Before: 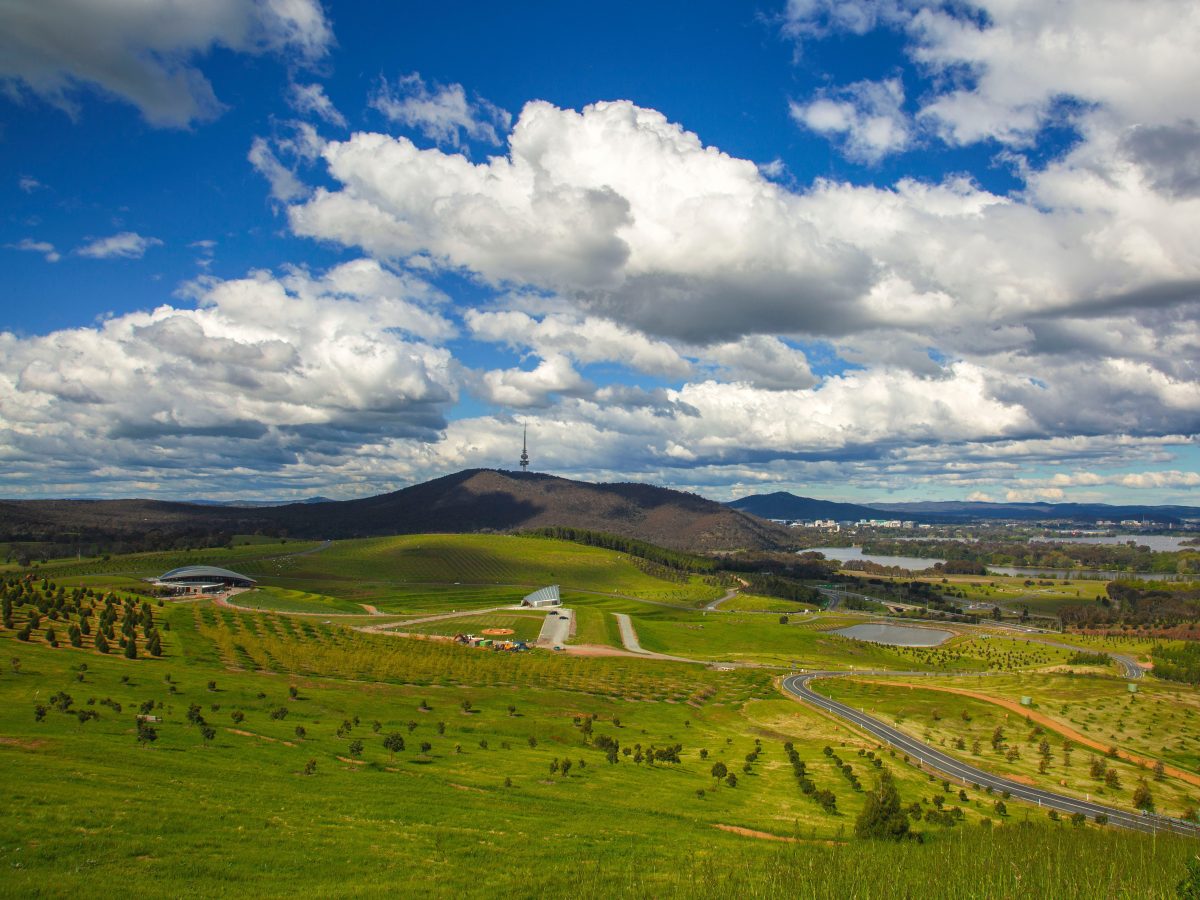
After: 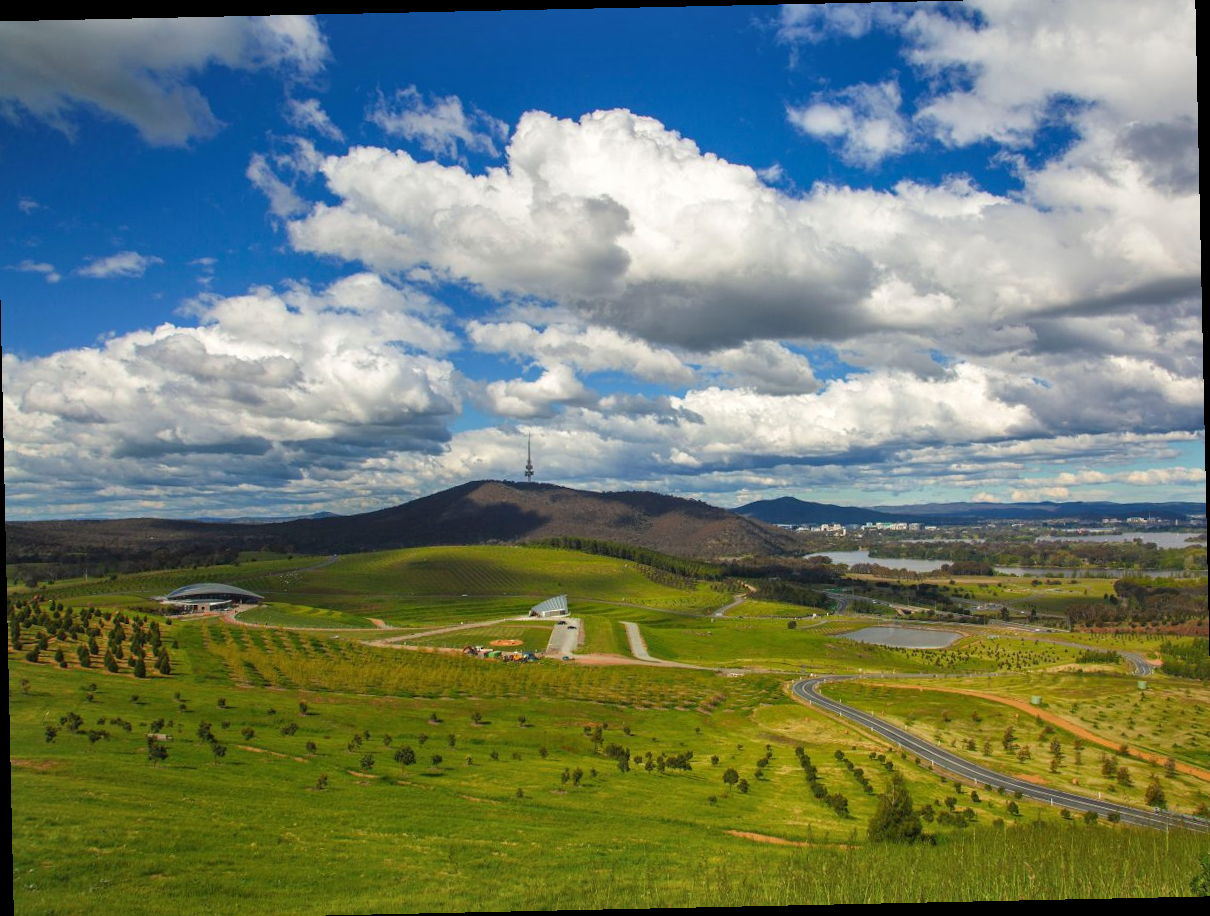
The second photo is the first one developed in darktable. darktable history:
shadows and highlights: shadows 32, highlights -32, soften with gaussian
crop: left 0.434%, top 0.485%, right 0.244%, bottom 0.386%
rotate and perspective: rotation -1.24°, automatic cropping off
